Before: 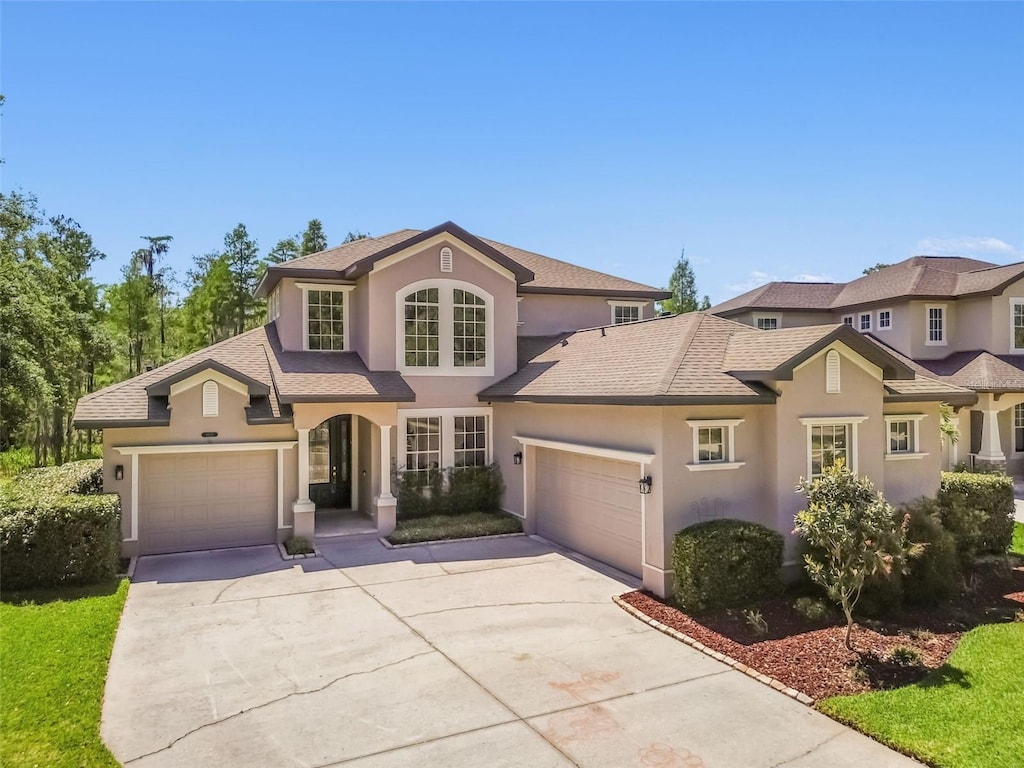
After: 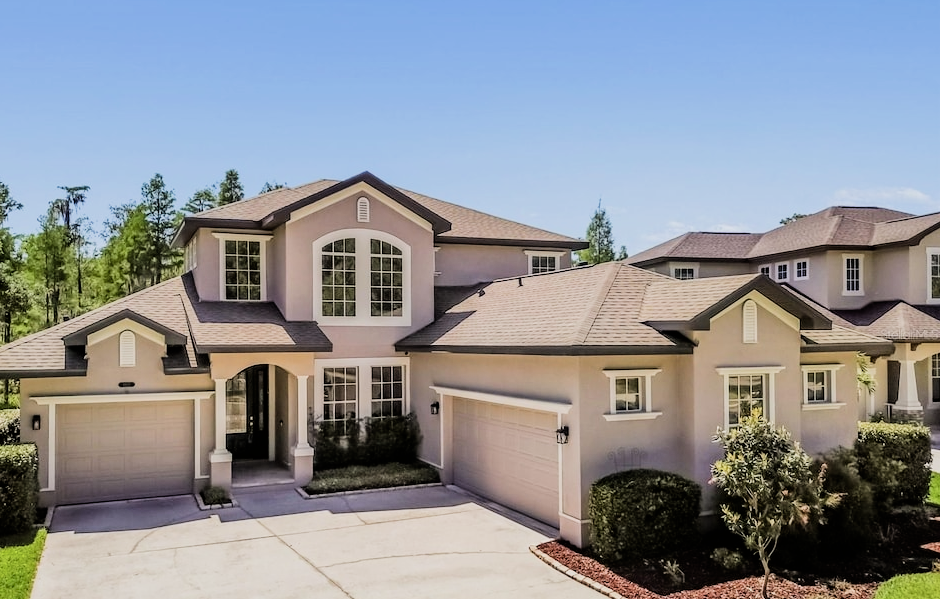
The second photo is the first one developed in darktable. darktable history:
crop: left 8.188%, top 6.53%, bottom 15.347%
filmic rgb: black relative exposure -5.04 EV, white relative exposure 3.97 EV, hardness 2.89, contrast 1.41, highlights saturation mix -31.29%
